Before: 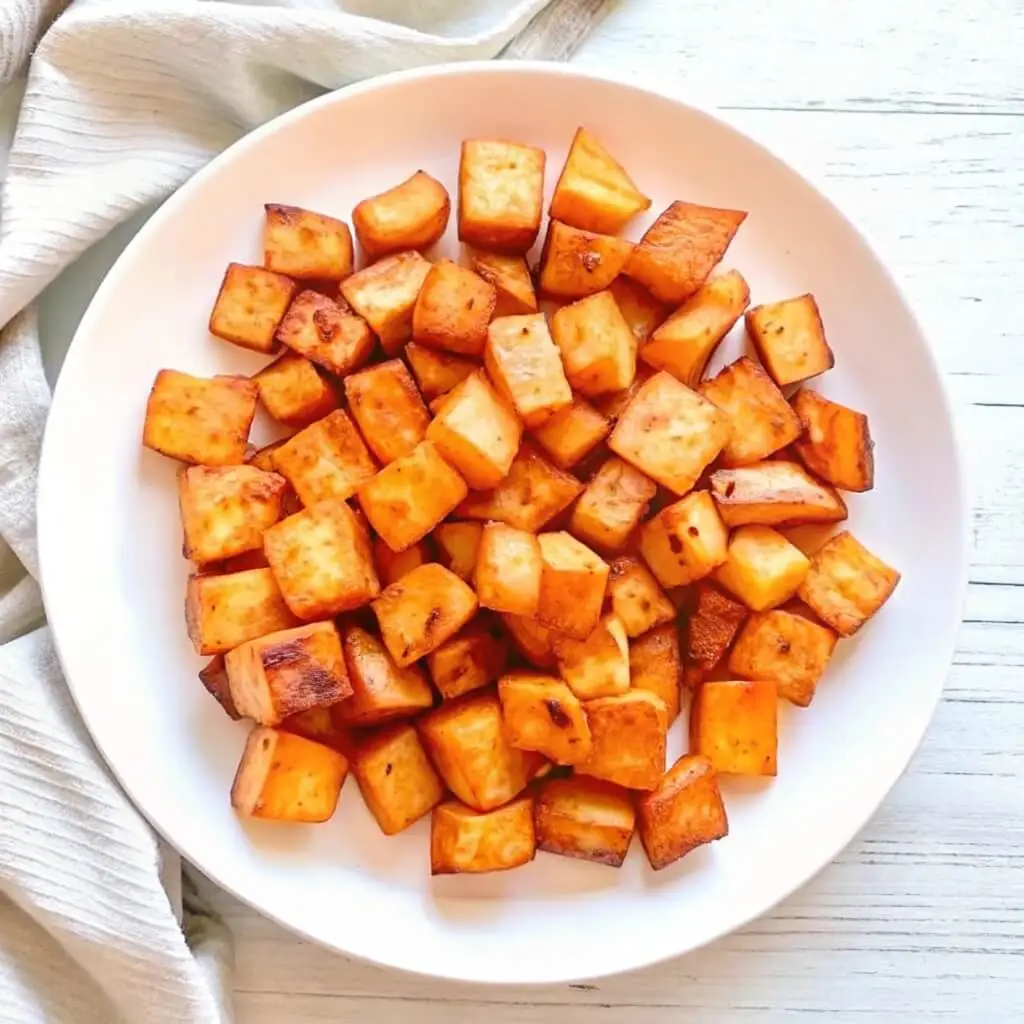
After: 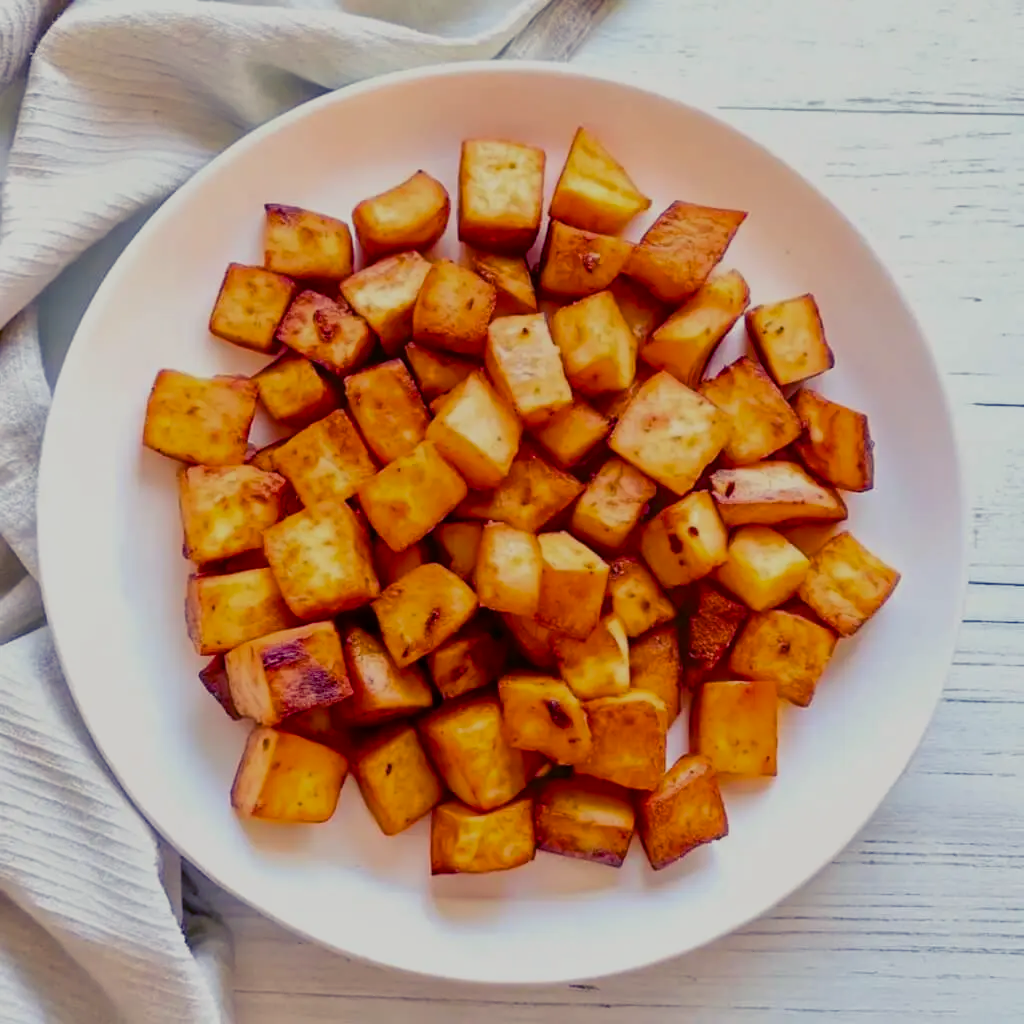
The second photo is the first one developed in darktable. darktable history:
color balance rgb: shadows lift › luminance -28.76%, shadows lift › chroma 15%, shadows lift › hue 270°, power › chroma 1%, power › hue 255°, highlights gain › luminance 7.14%, highlights gain › chroma 2%, highlights gain › hue 90°, global offset › luminance -0.29%, global offset › hue 260°, perceptual saturation grading › global saturation 20%, perceptual saturation grading › highlights -13.92%, perceptual saturation grading › shadows 50%
exposure: black level correction 0, exposure -0.766 EV, compensate highlight preservation false
